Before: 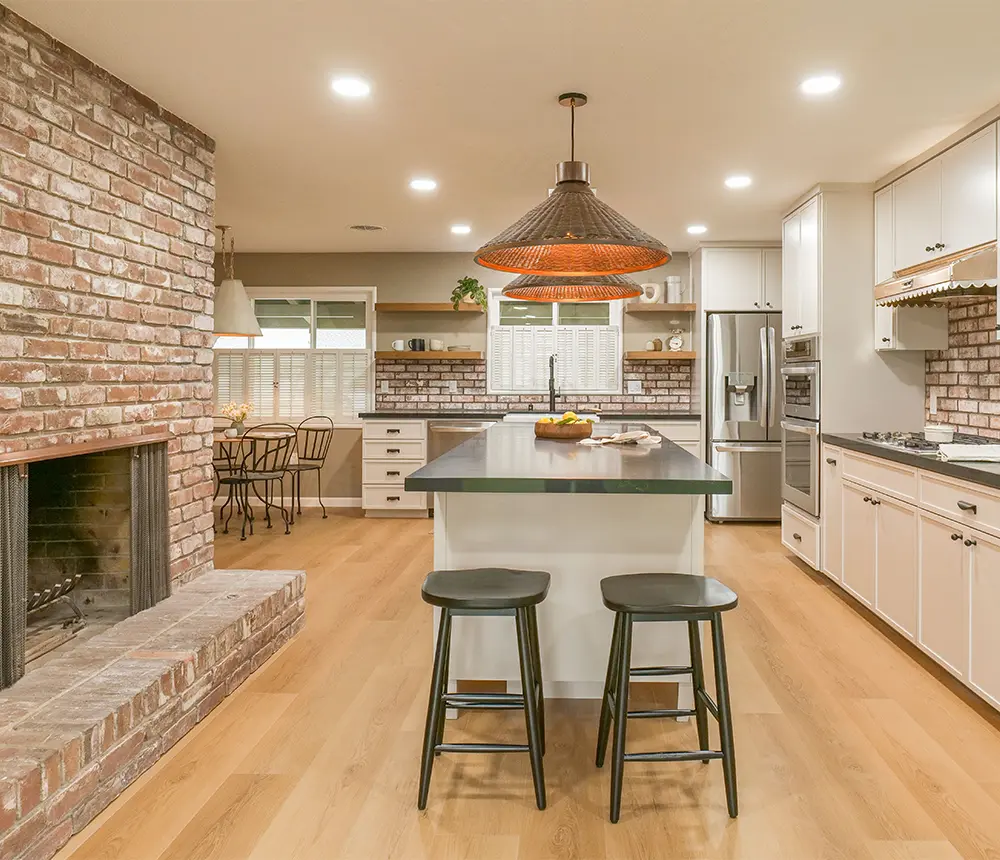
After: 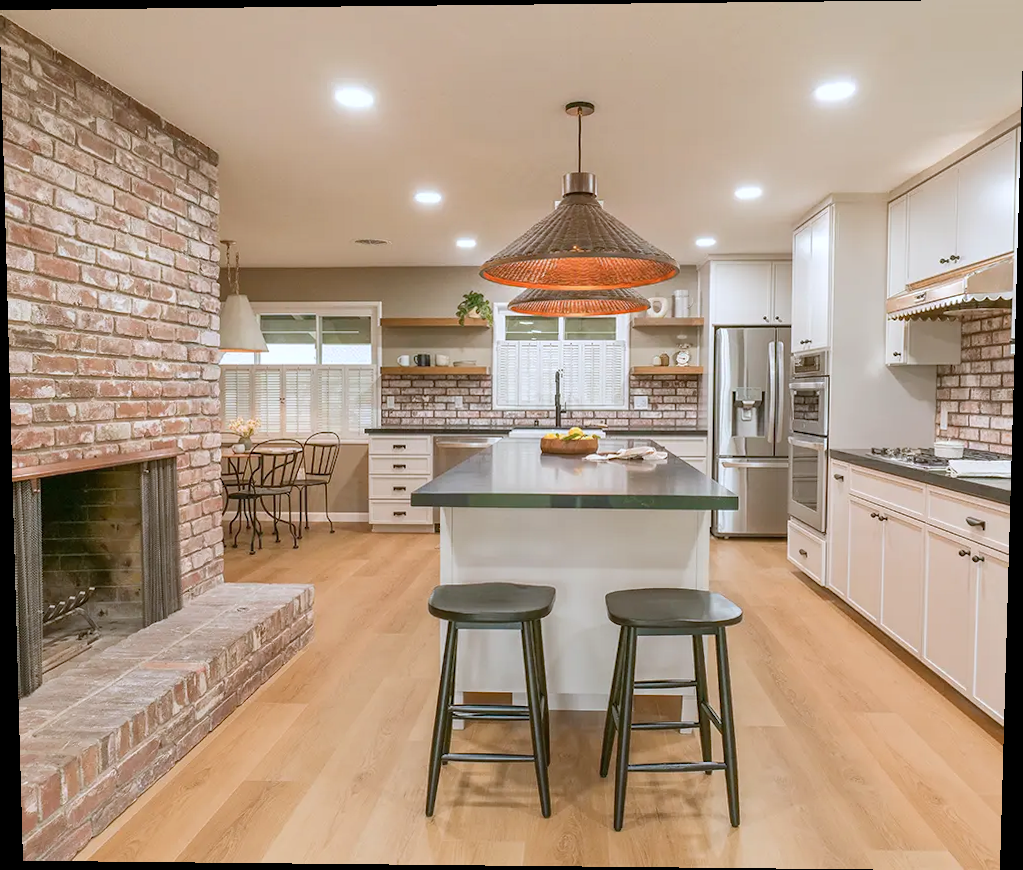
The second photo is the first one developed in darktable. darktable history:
color correction: highlights a* -0.772, highlights b* -8.92
rotate and perspective: lens shift (vertical) 0.048, lens shift (horizontal) -0.024, automatic cropping off
